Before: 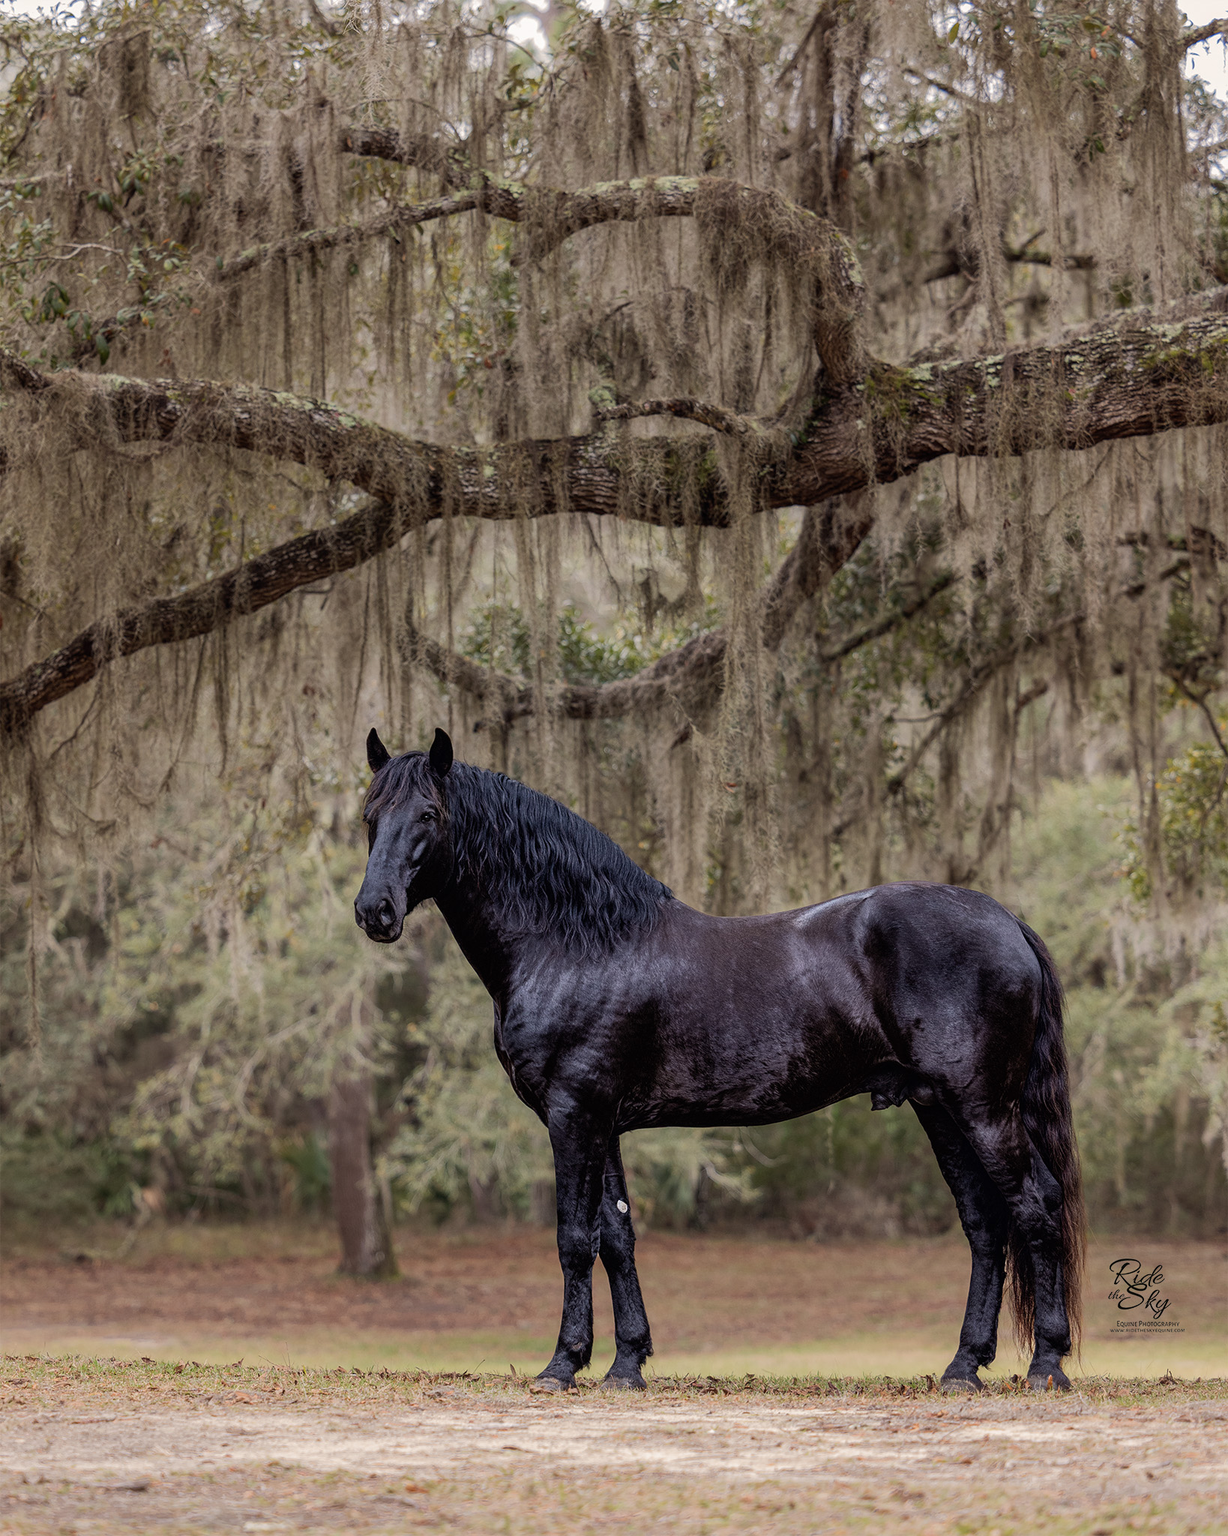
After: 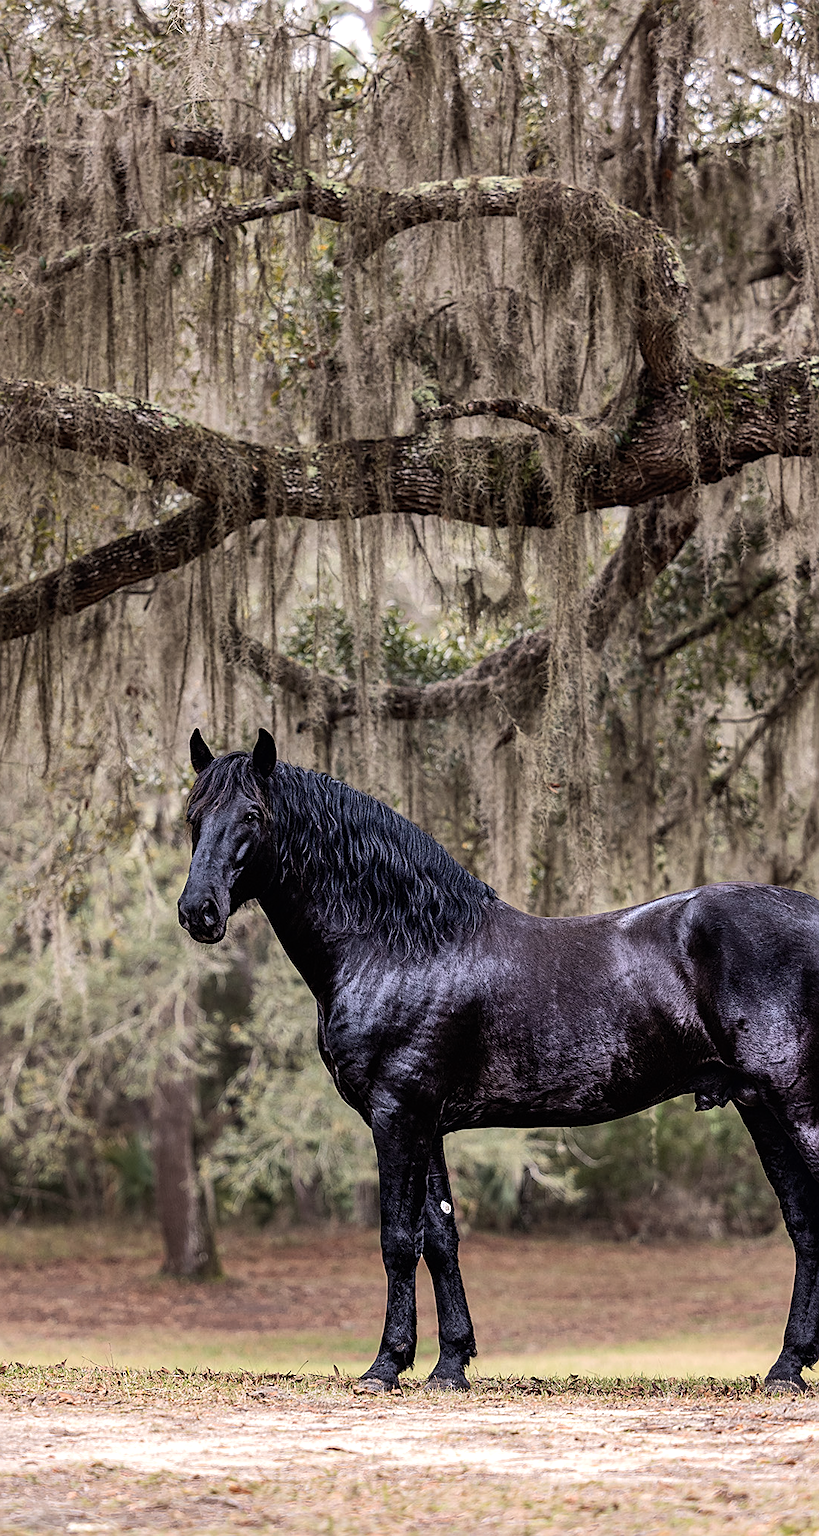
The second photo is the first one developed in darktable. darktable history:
shadows and highlights: shadows 51.93, highlights -28.47, soften with gaussian
tone equalizer: -8 EV -0.741 EV, -7 EV -0.696 EV, -6 EV -0.639 EV, -5 EV -0.366 EV, -3 EV 0.367 EV, -2 EV 0.6 EV, -1 EV 0.693 EV, +0 EV 0.742 EV, edges refinement/feathering 500, mask exposure compensation -1.57 EV, preserve details no
color calibration: illuminant custom, x 0.349, y 0.364, temperature 4927.66 K, saturation algorithm version 1 (2020)
sharpen: on, module defaults
crop and rotate: left 14.439%, right 18.867%
